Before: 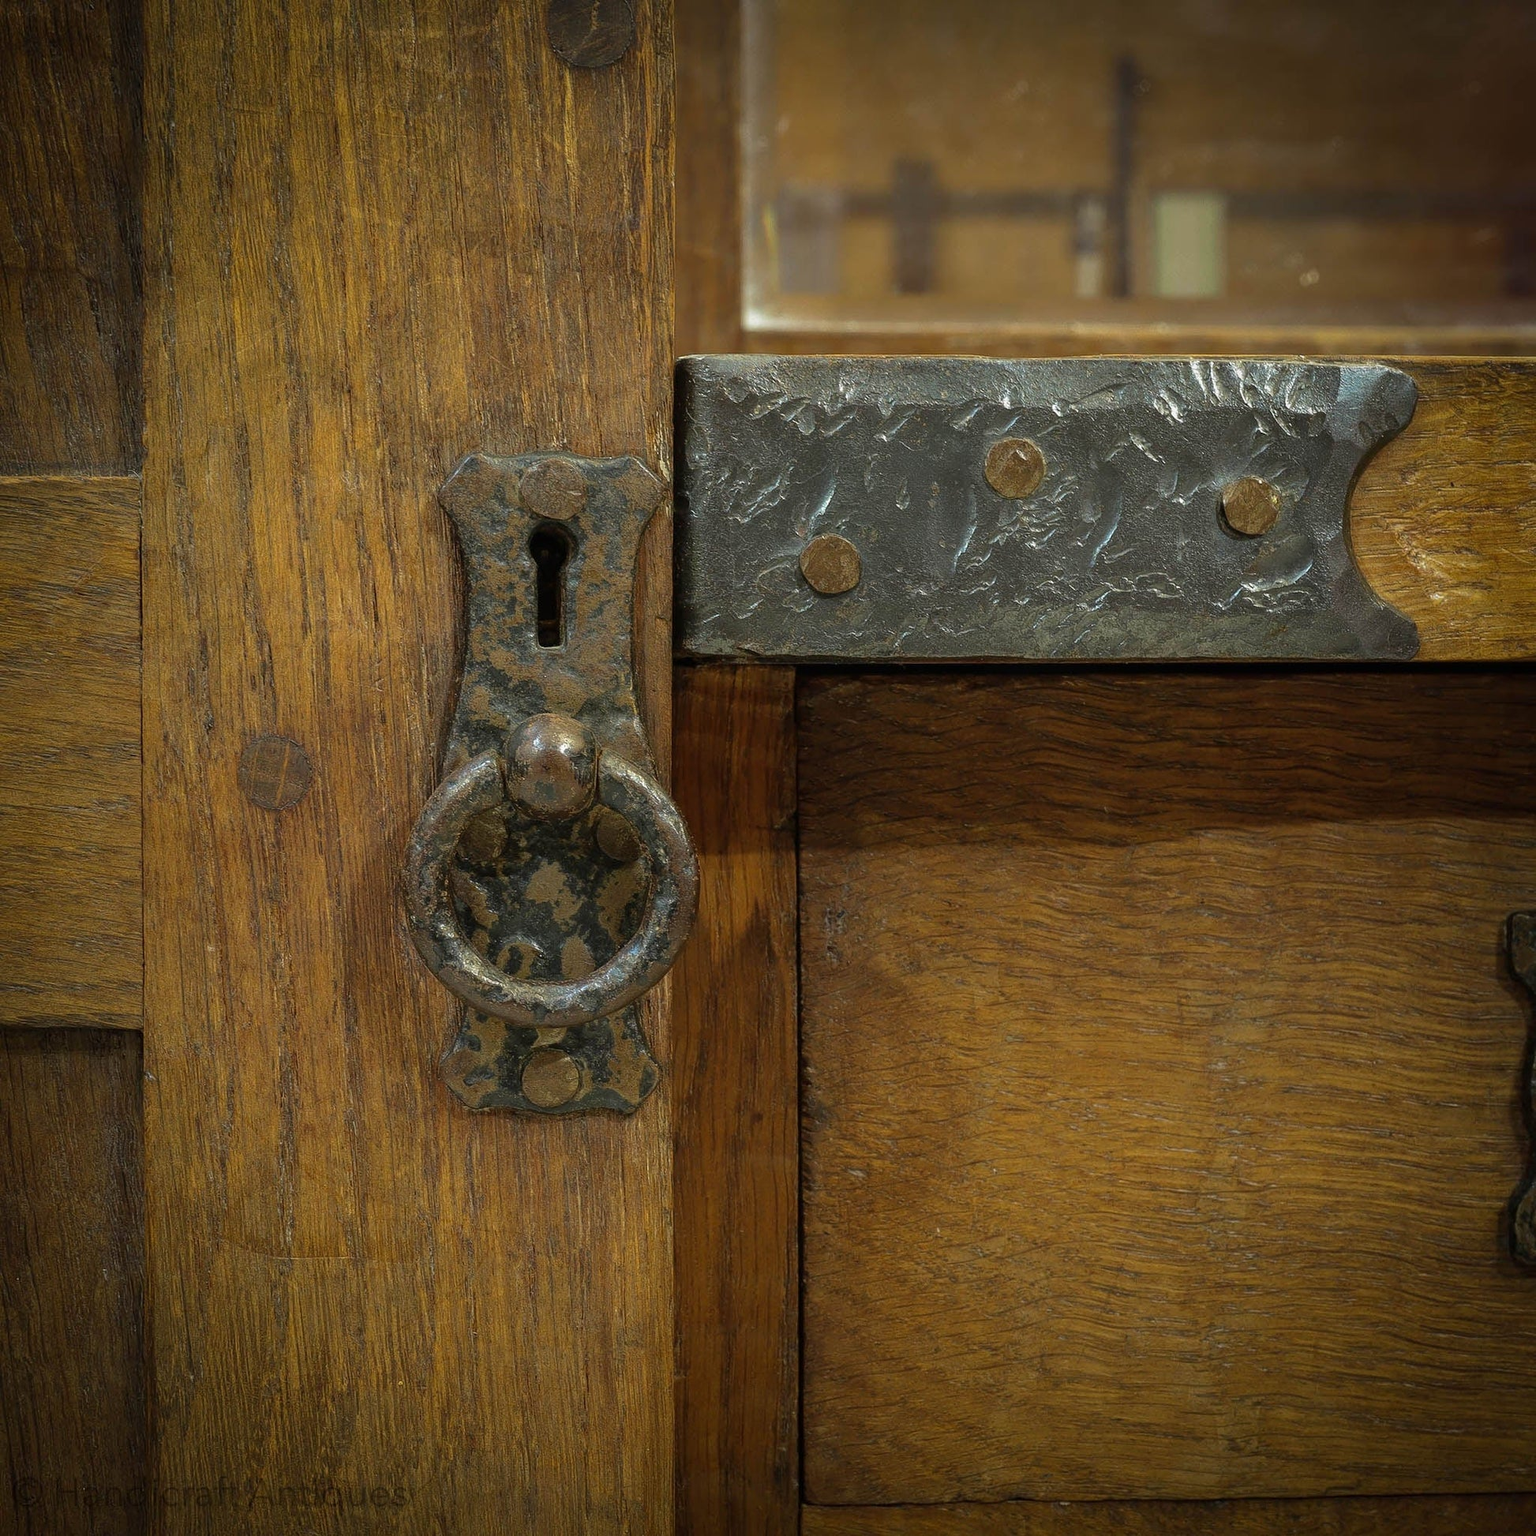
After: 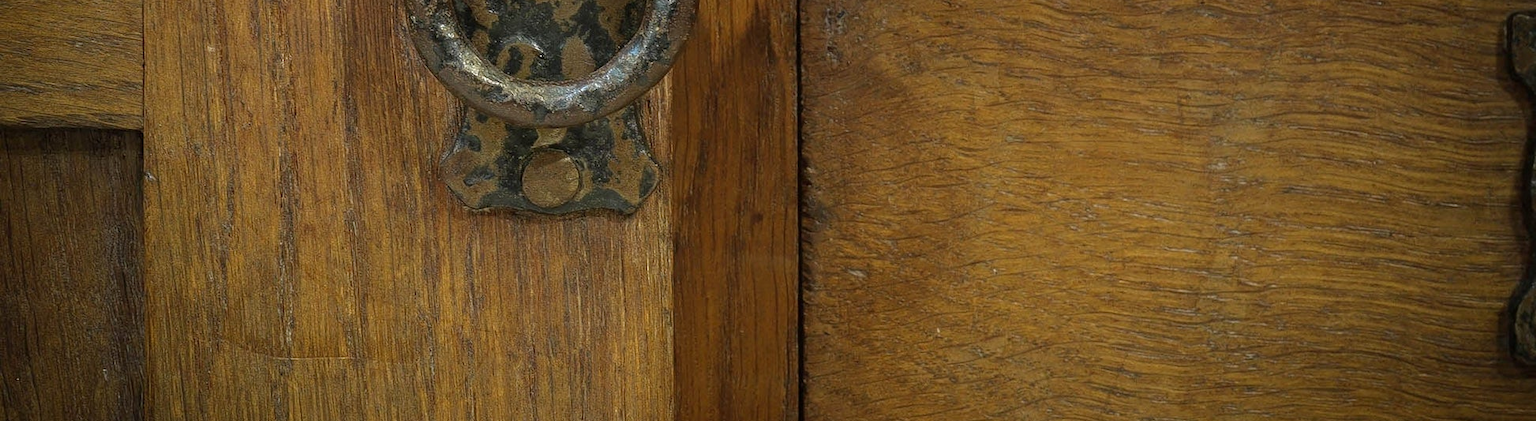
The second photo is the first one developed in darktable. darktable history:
crop and rotate: top 58.601%, bottom 13.915%
shadows and highlights: shadows -13.47, white point adjustment 4.16, highlights 28.62
